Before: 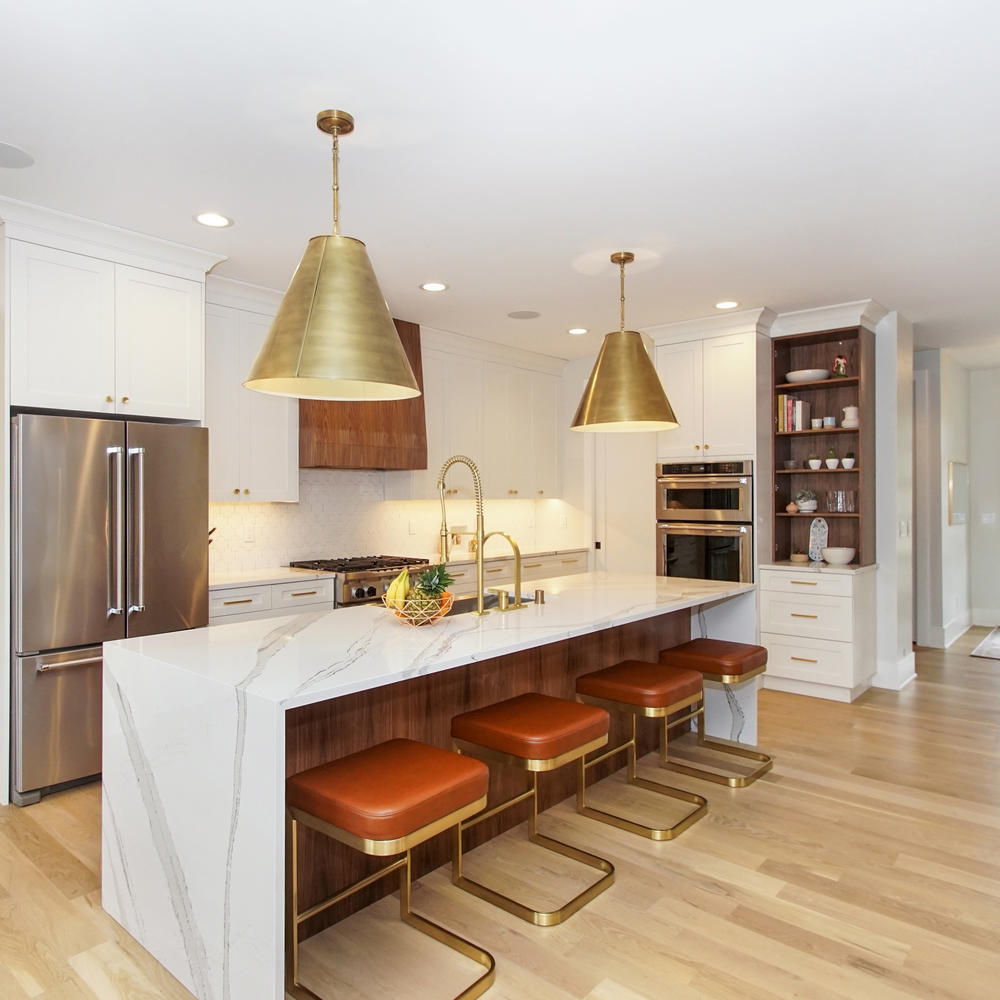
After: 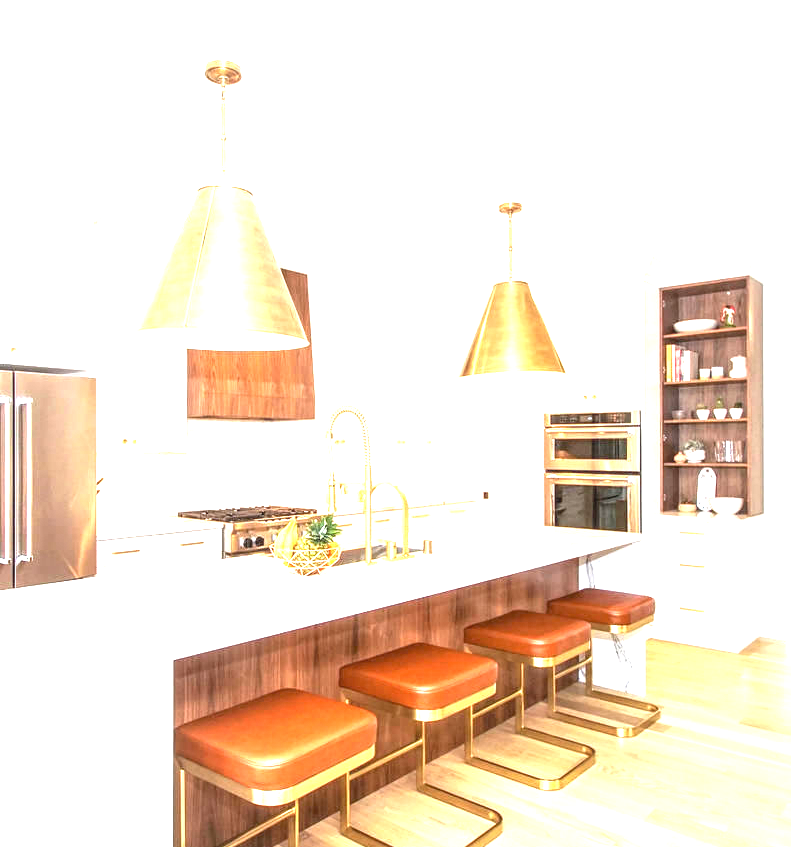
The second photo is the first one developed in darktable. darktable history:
exposure: exposure 2.045 EV, compensate highlight preservation false
local contrast: on, module defaults
crop: left 11.299%, top 5.083%, right 9.573%, bottom 10.209%
